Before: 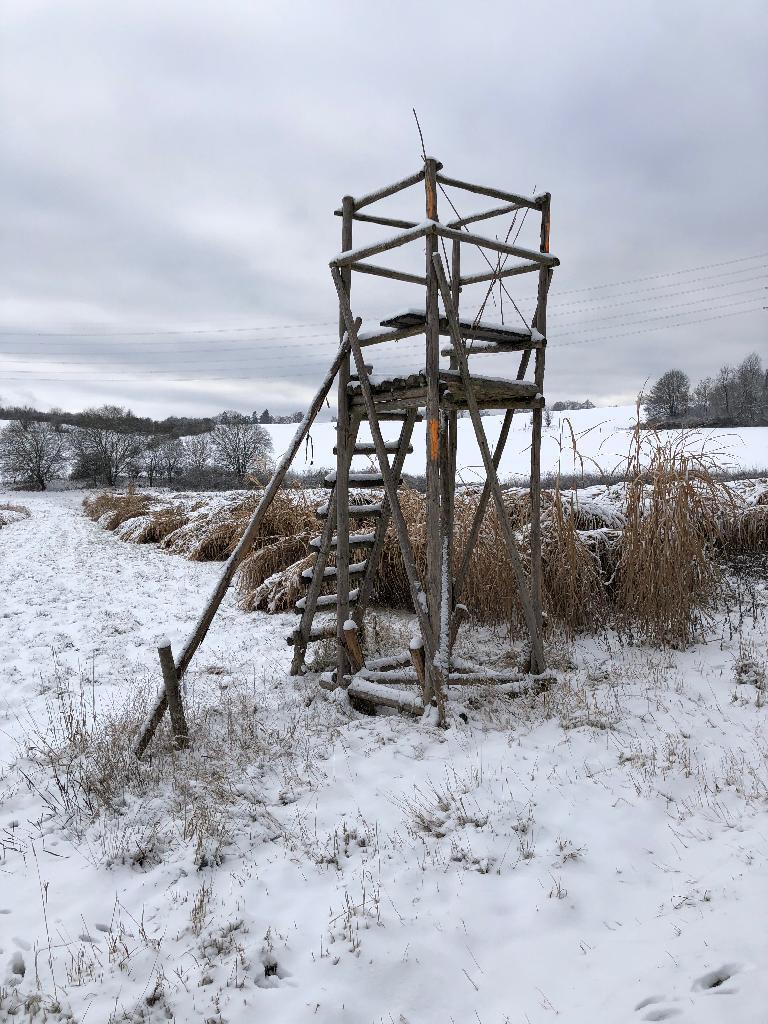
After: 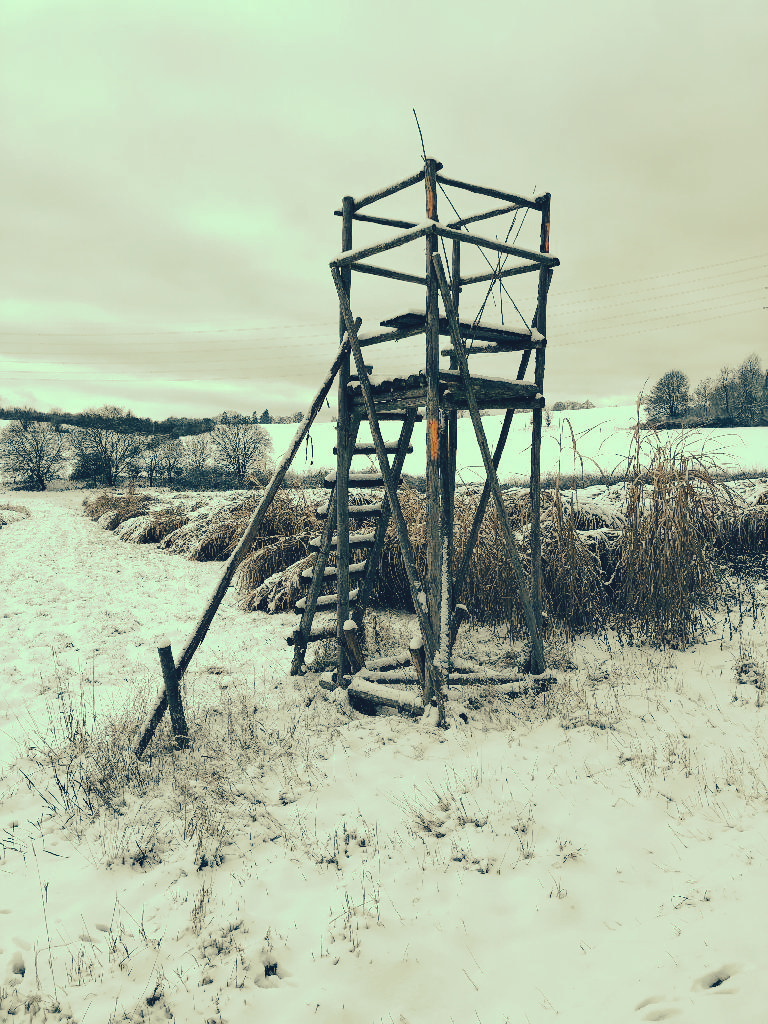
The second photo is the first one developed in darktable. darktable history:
tone curve: curves: ch0 [(0, 0) (0.003, 0.079) (0.011, 0.083) (0.025, 0.088) (0.044, 0.095) (0.069, 0.106) (0.1, 0.115) (0.136, 0.127) (0.177, 0.152) (0.224, 0.198) (0.277, 0.263) (0.335, 0.371) (0.399, 0.483) (0.468, 0.582) (0.543, 0.664) (0.623, 0.726) (0.709, 0.793) (0.801, 0.842) (0.898, 0.896) (1, 1)], preserve colors none
color look up table: target L [91.98, 87.53, 80.66, 65.31, 59.68, 65.1, 65.26, 52.06, 44.23, 35.15, 32.5, 24.47, 201.58, 83.51, 82.71, 80.35, 62.22, 60.04, 59.99, 56.58, 61.21, 52.06, 38.32, 34.11, 36.54, 26.32, 13.44, 1.6, 94.07, 88.67, 77.7, 74.31, 87.91, 86.79, 65.58, 53.97, 66.67, 51.54, 76.46, 46.12, 49.63, 33.08, 32.77, 9.786, 86, 59.29, 48.52, 46.59, 9.056], target a [-29.39, -40.97, -60.11, -43.66, -54.17, -21.99, -10.63, -20.63, -32.76, -16.78, -18.27, -15.08, 0, -3.819, -7.876, 8.176, 21.28, 42.63, 6.086, 1.729, 45, 33.09, 2.558, 12.53, 32.65, 20.04, -11.79, -1.082, -10.68, -2.169, -4.491, -14.48, -2.235, 0.229, 1.304, -3.536, 0.928, 42.55, 7.431, 20.11, 15.3, 2.26, 10.74, -2.617, -64.49, -34.13, -28.49, -9.377, -19.47], target b [46.76, 57.9, 43.58, 21.52, 36.91, 41.83, 23.09, 17.92, 23.83, 14.69, 7.883, -3.679, -0.001, 49.34, 63.39, 34.61, 40.62, 44.92, 23.27, 42.4, 28.81, 15.09, 4.885, 17.63, 22.3, -0.248, -9.587, -27.85, 22.48, 18.74, 22.35, 6.63, 16.14, 16.18, 11.86, 12.67, -14.98, 8.664, 0.465, 4.697, 1.871, -22.78, -27.56, -21.69, 12.43, -2.898, 4.315, -1.254, -23.72], num patches 49
